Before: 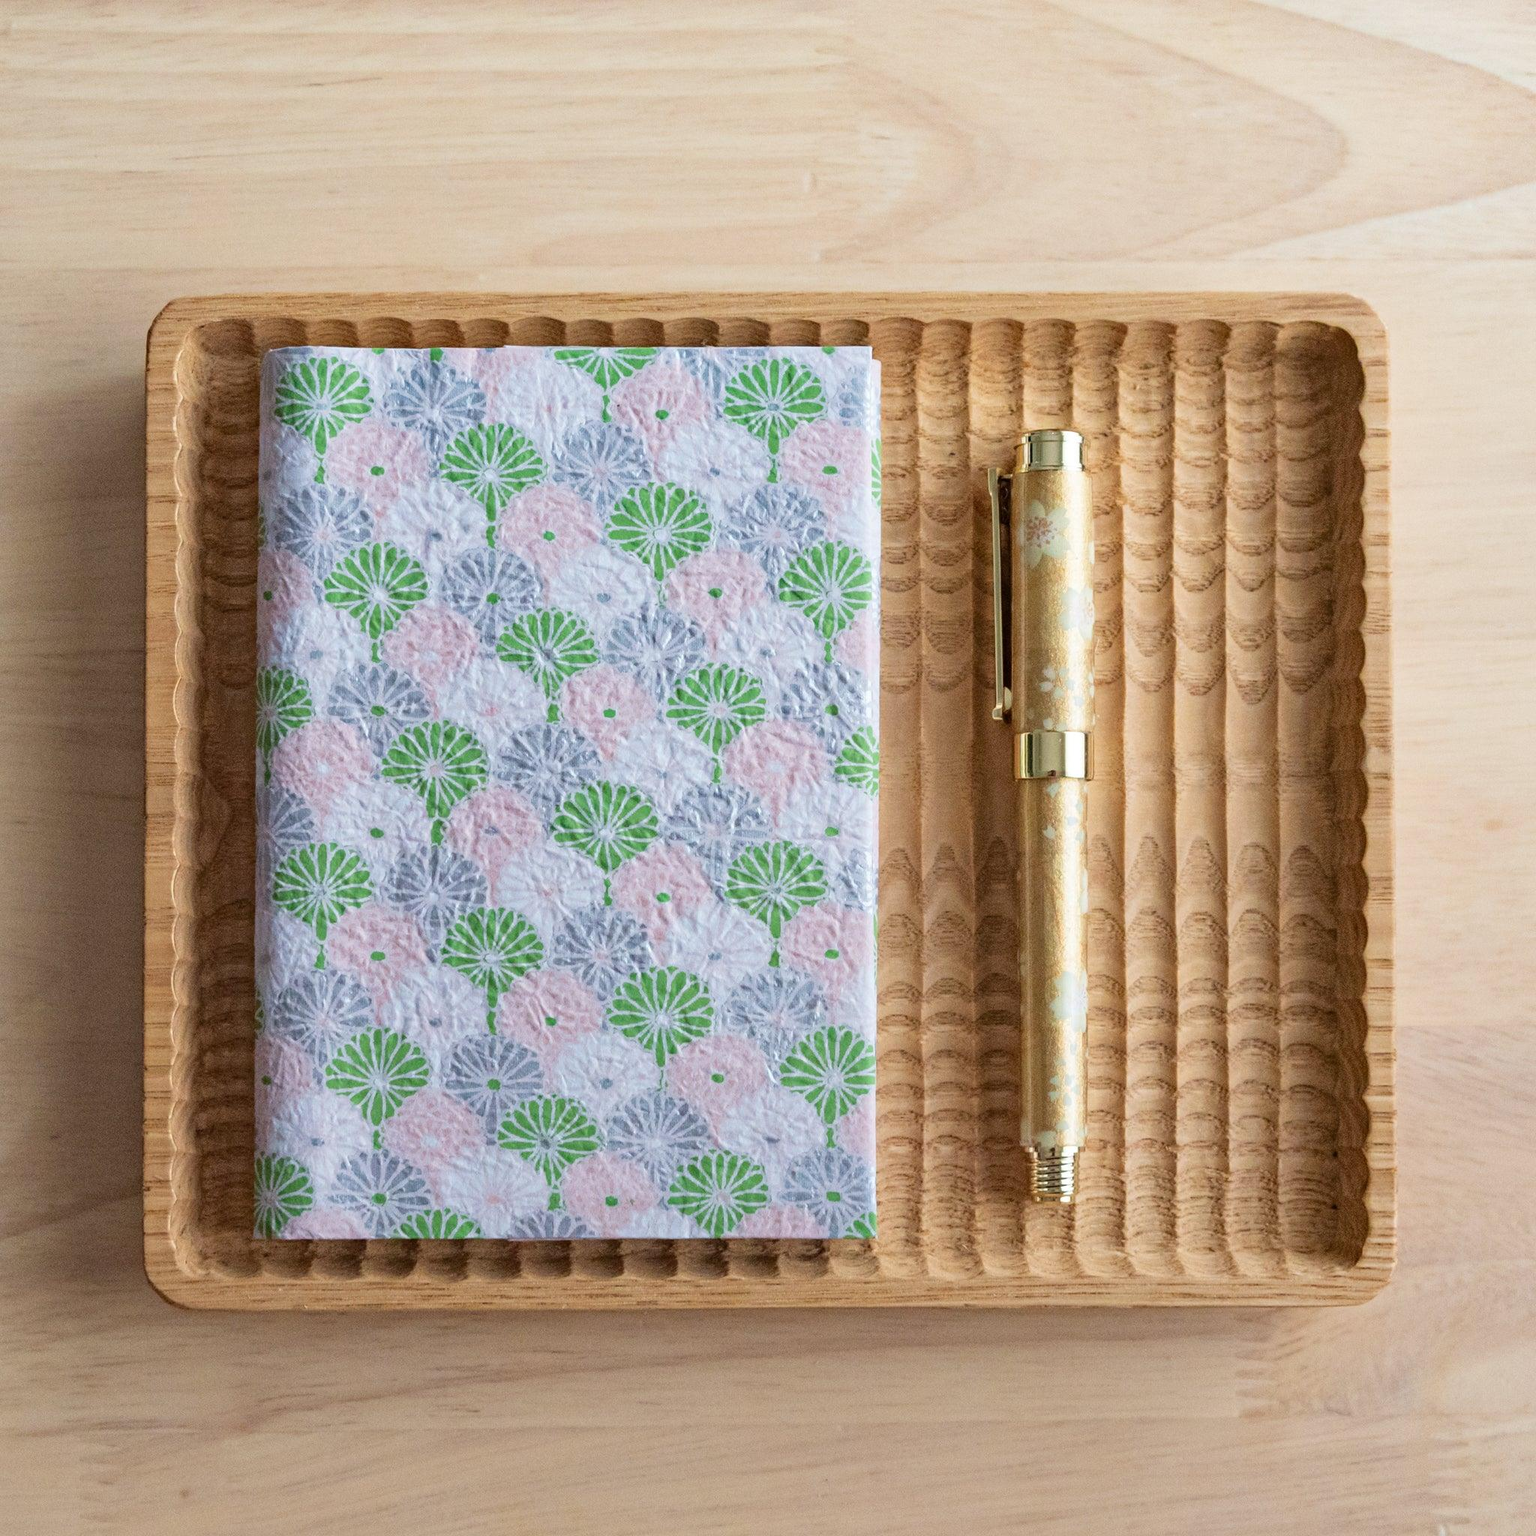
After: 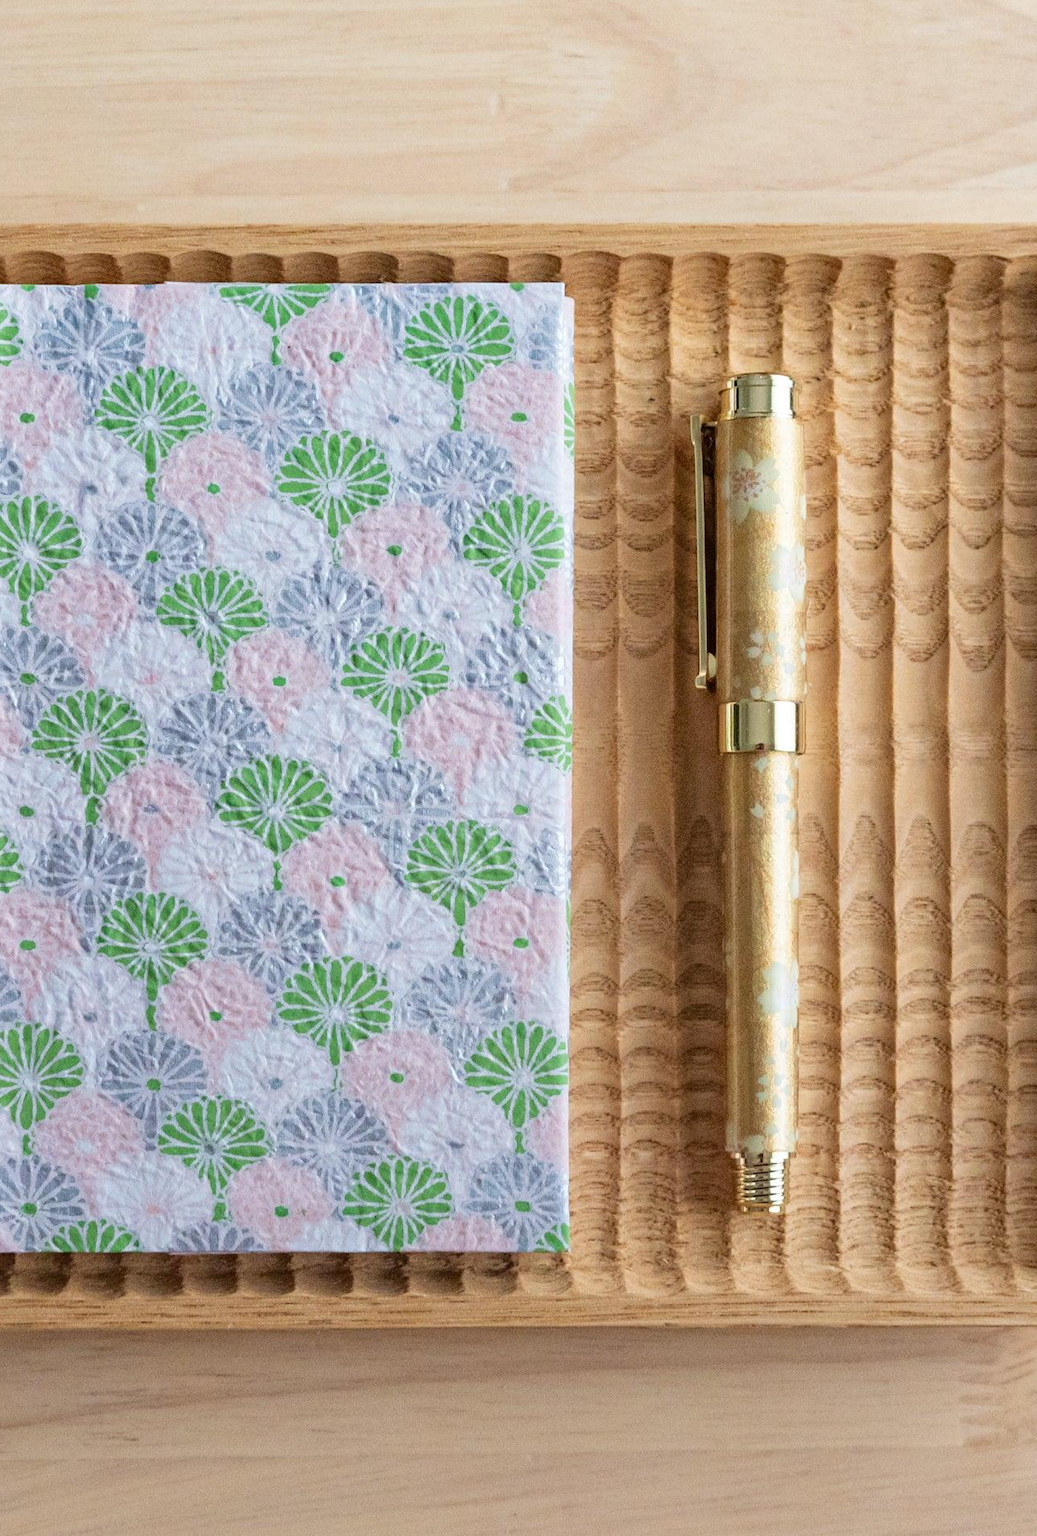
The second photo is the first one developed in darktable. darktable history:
crop and rotate: left 22.972%, top 5.641%, right 14.829%, bottom 2.285%
